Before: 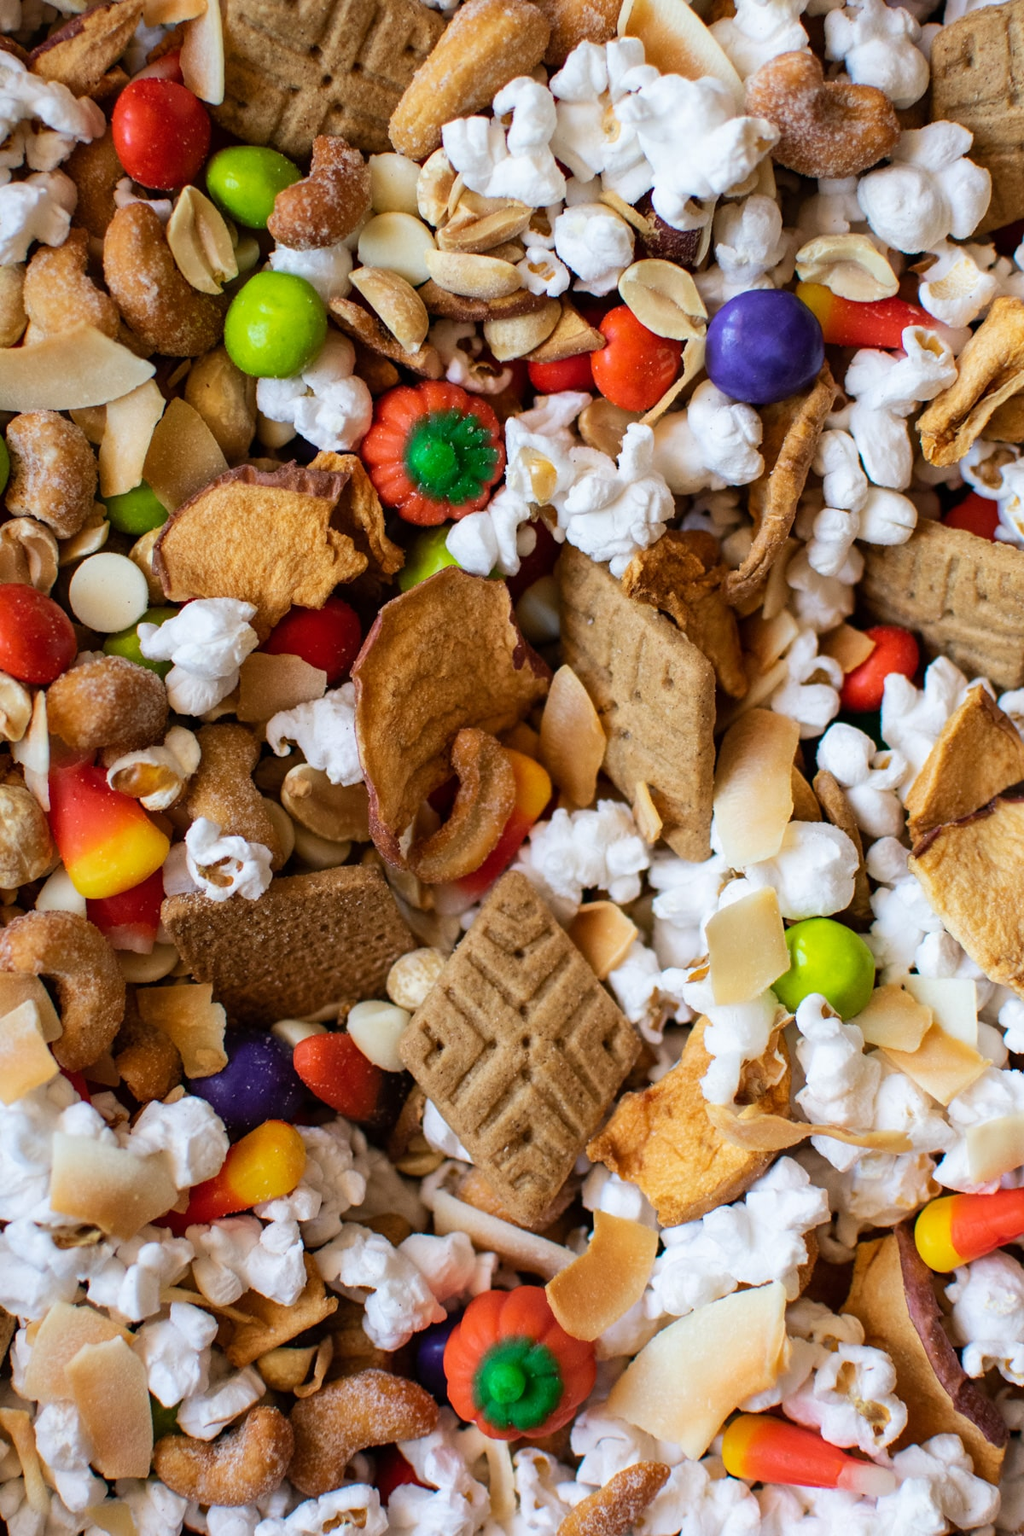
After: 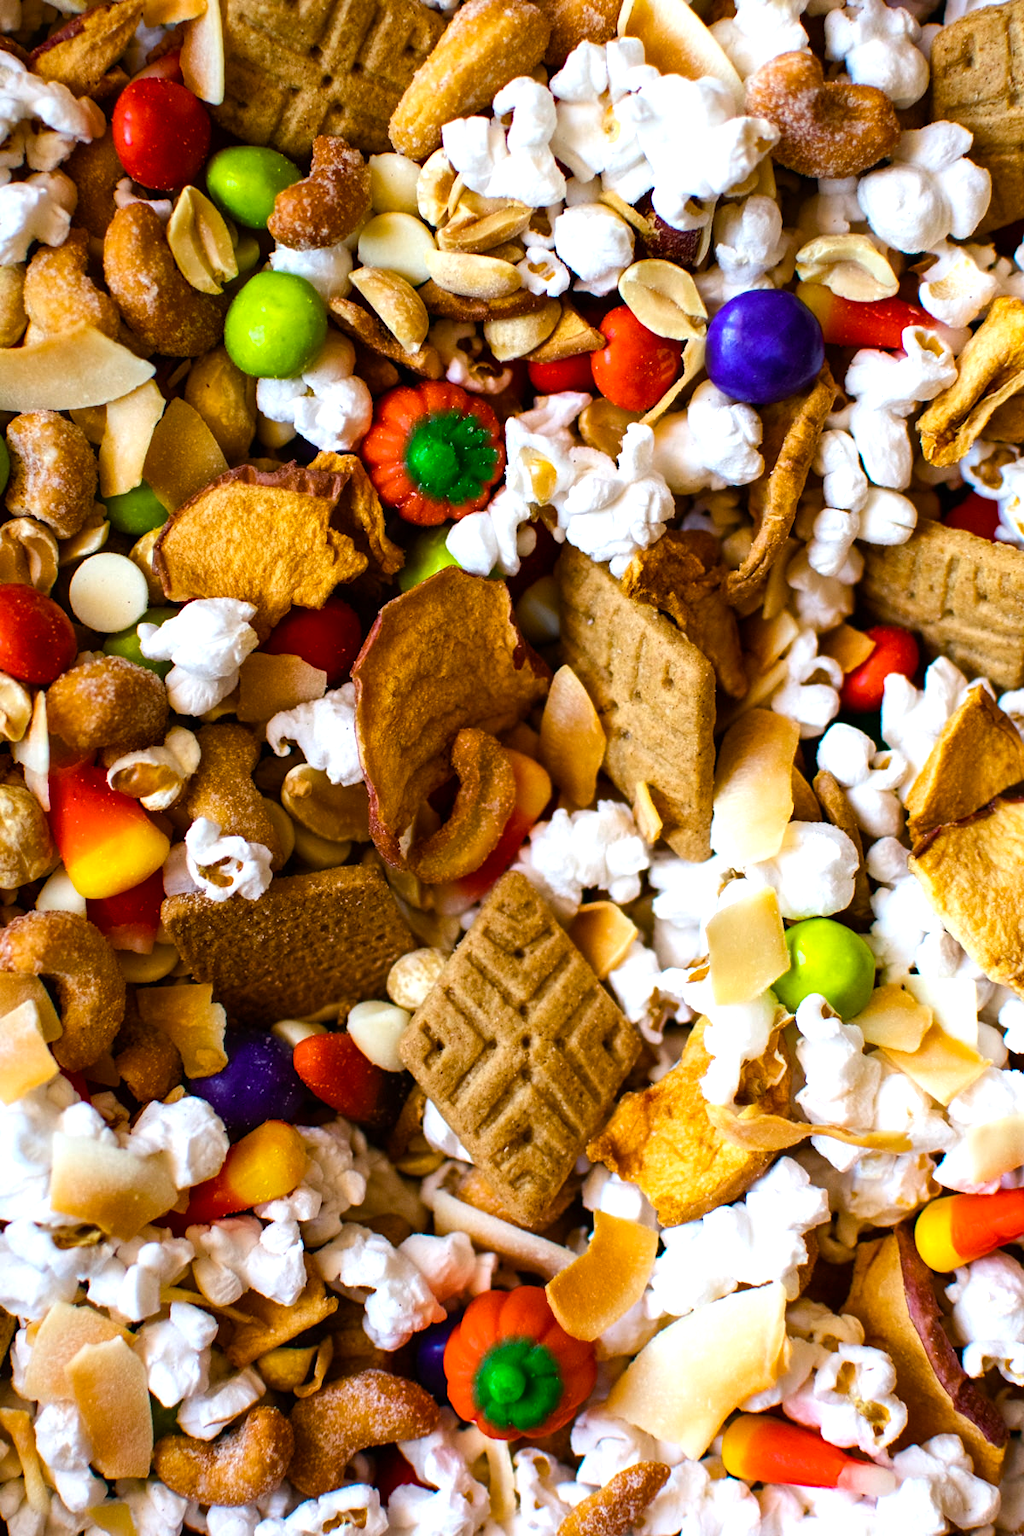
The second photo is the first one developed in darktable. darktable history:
color balance rgb: linear chroma grading › shadows 10.221%, linear chroma grading › highlights 10.303%, linear chroma grading › global chroma 14.753%, linear chroma grading › mid-tones 14.984%, perceptual saturation grading › global saturation 20%, perceptual saturation grading › highlights -25.767%, perceptual saturation grading › shadows 24.902%, perceptual brilliance grading › highlights 15.6%, perceptual brilliance grading › shadows -13.579%
exposure: black level correction 0, exposure 0 EV, compensate highlight preservation false
